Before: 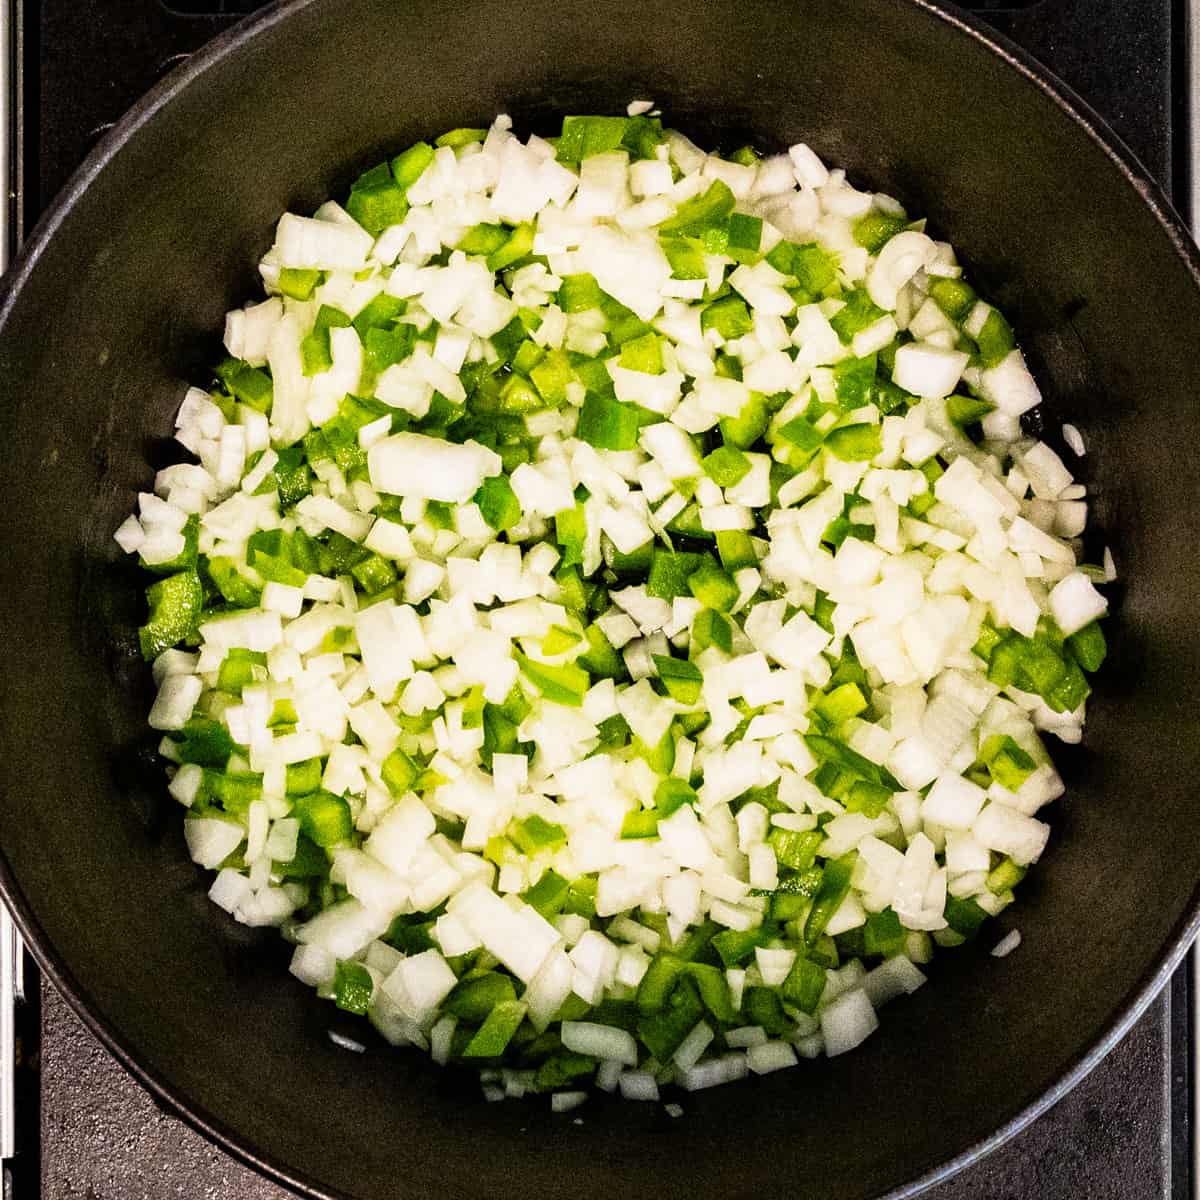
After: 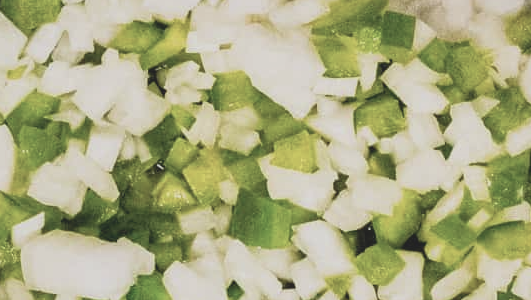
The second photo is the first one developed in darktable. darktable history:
contrast brightness saturation: contrast -0.268, saturation -0.427
crop: left 28.962%, top 16.877%, right 26.787%, bottom 58.053%
local contrast: mode bilateral grid, contrast 21, coarseness 49, detail 119%, midtone range 0.2
